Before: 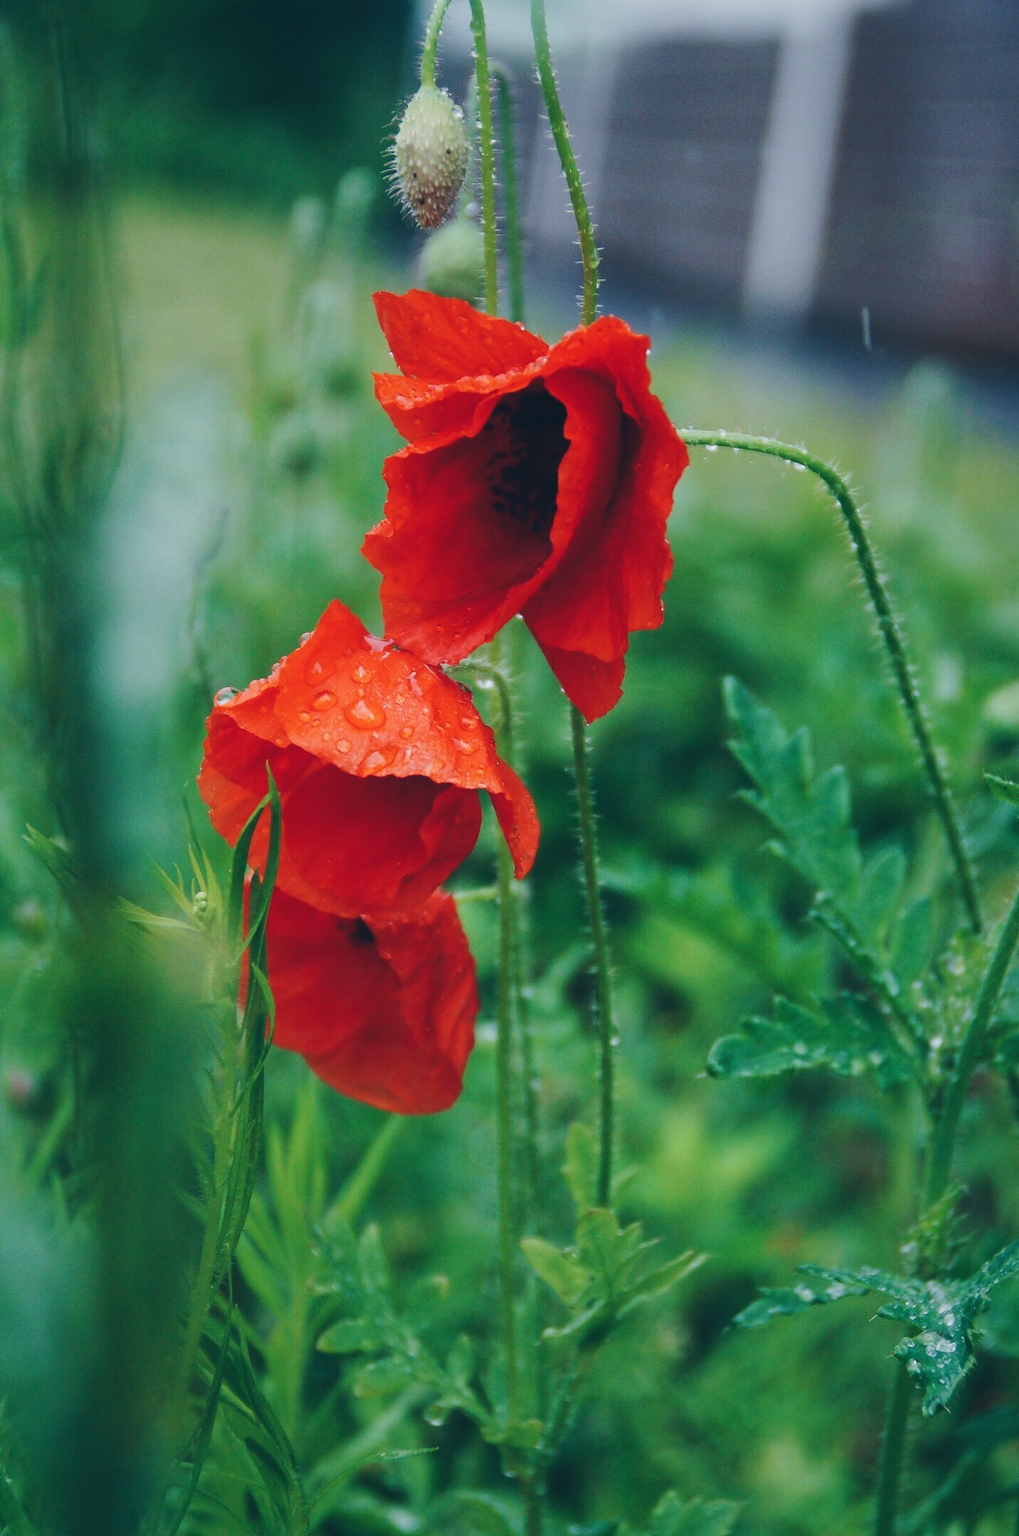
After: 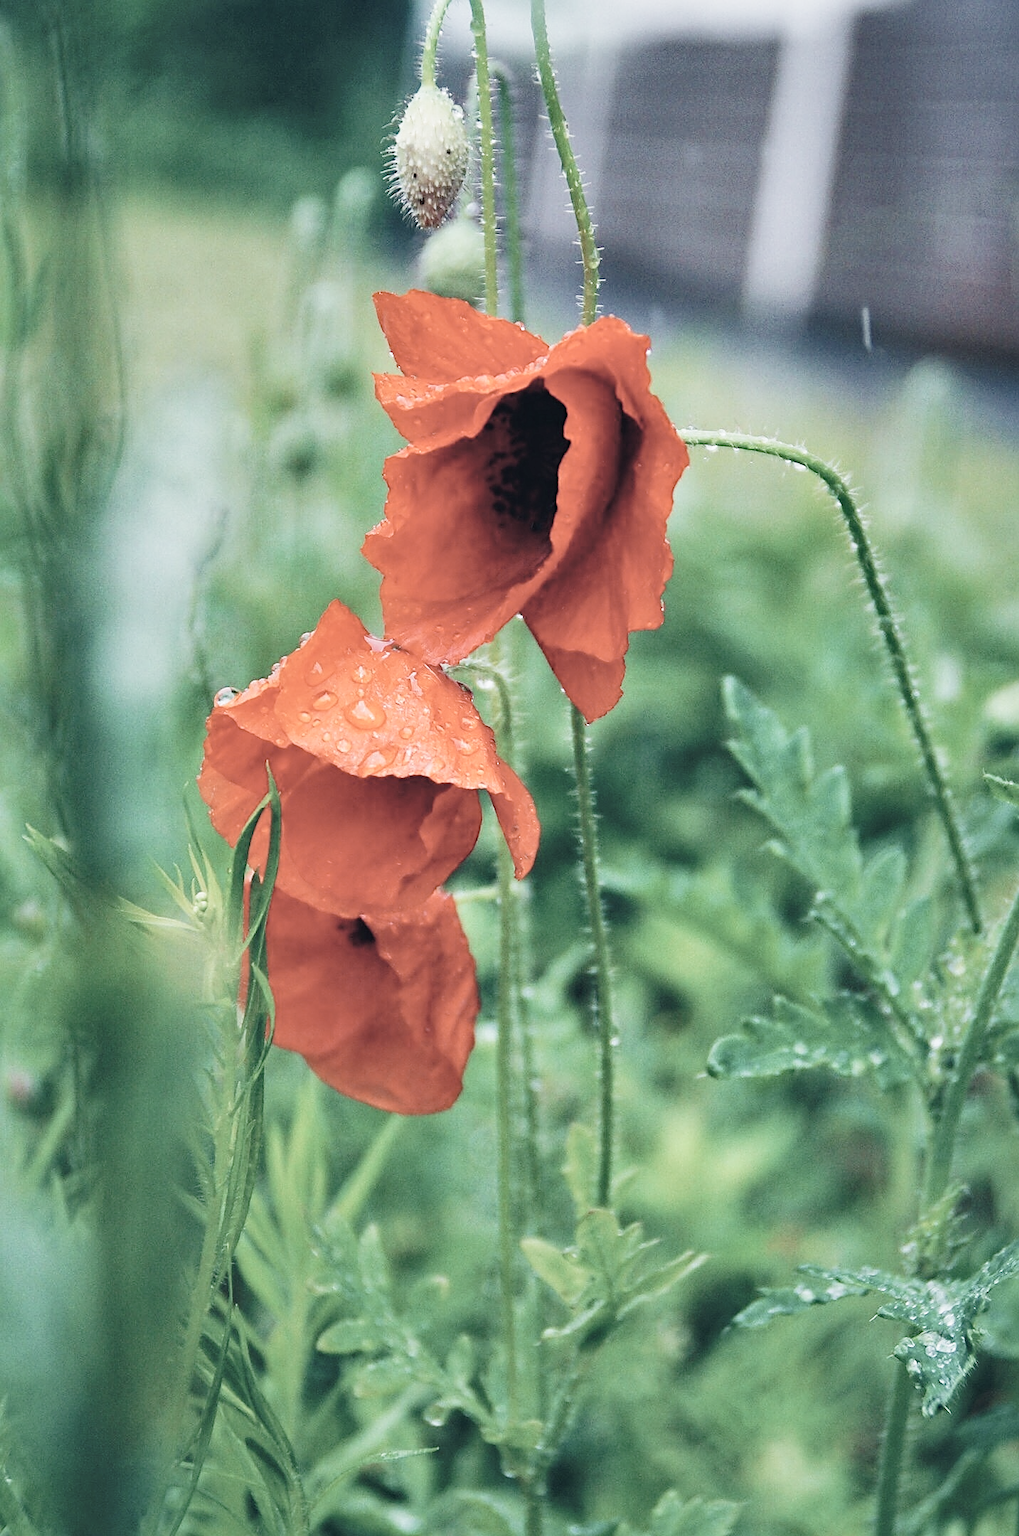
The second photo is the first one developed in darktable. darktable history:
sharpen: on, module defaults
shadows and highlights: soften with gaussian
haze removal: compatibility mode true, adaptive false
contrast brightness saturation: brightness 0.187, saturation -0.504
tone curve: curves: ch0 [(0, 0.016) (0.11, 0.039) (0.259, 0.235) (0.383, 0.437) (0.499, 0.597) (0.733, 0.867) (0.843, 0.948) (1, 1)], preserve colors none
exposure: exposure -0.113 EV, compensate exposure bias true, compensate highlight preservation false
